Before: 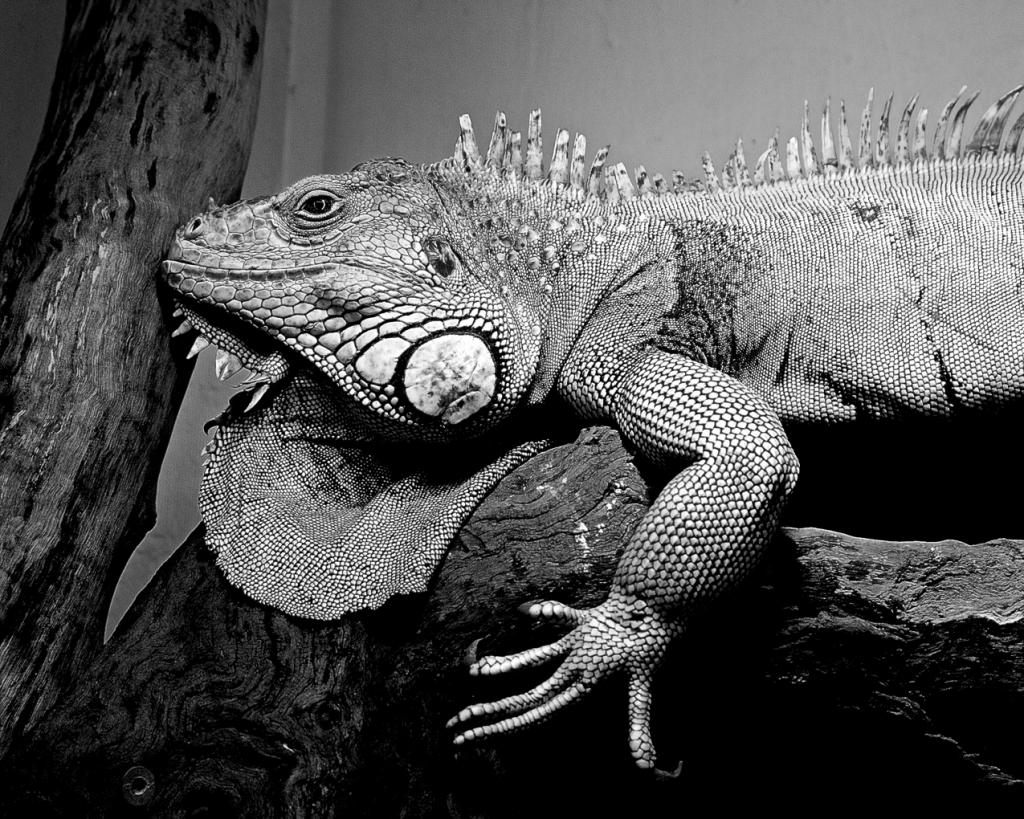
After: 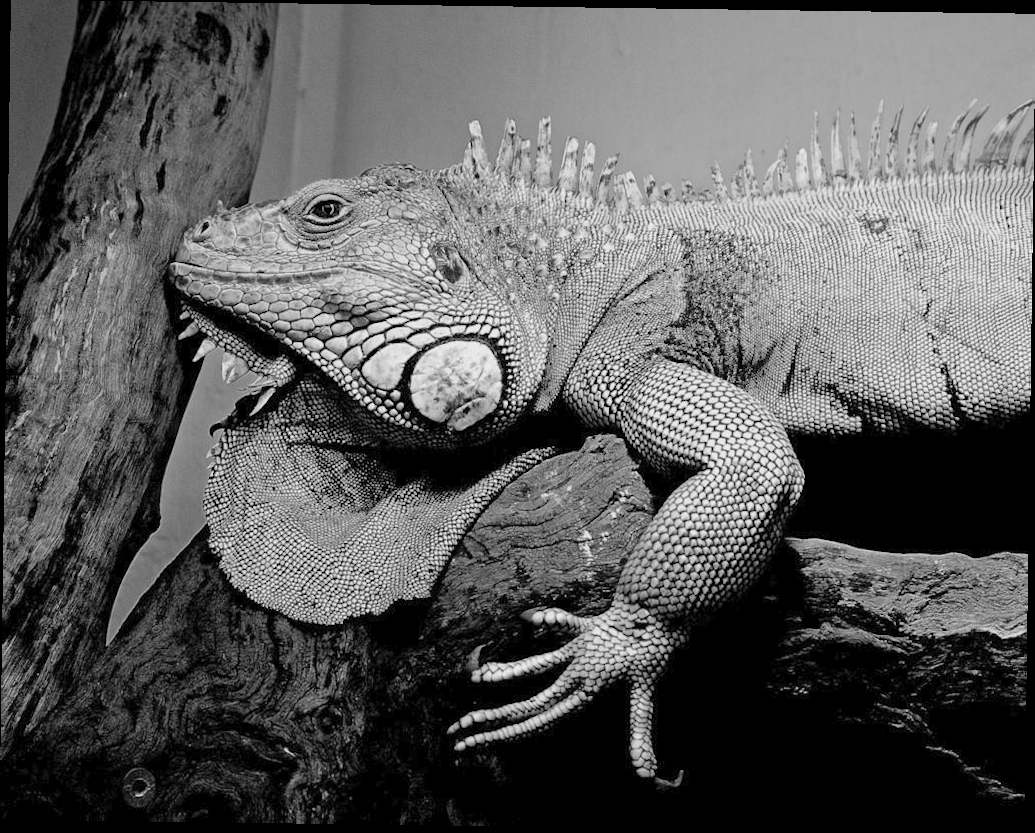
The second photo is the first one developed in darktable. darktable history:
tone equalizer: -8 EV 0.25 EV, -7 EV 0.417 EV, -6 EV 0.417 EV, -5 EV 0.25 EV, -3 EV -0.25 EV, -2 EV -0.417 EV, -1 EV -0.417 EV, +0 EV -0.25 EV, edges refinement/feathering 500, mask exposure compensation -1.57 EV, preserve details guided filter
rotate and perspective: rotation 0.8°, automatic cropping off
contrast brightness saturation: brightness 0.18, saturation -0.5
